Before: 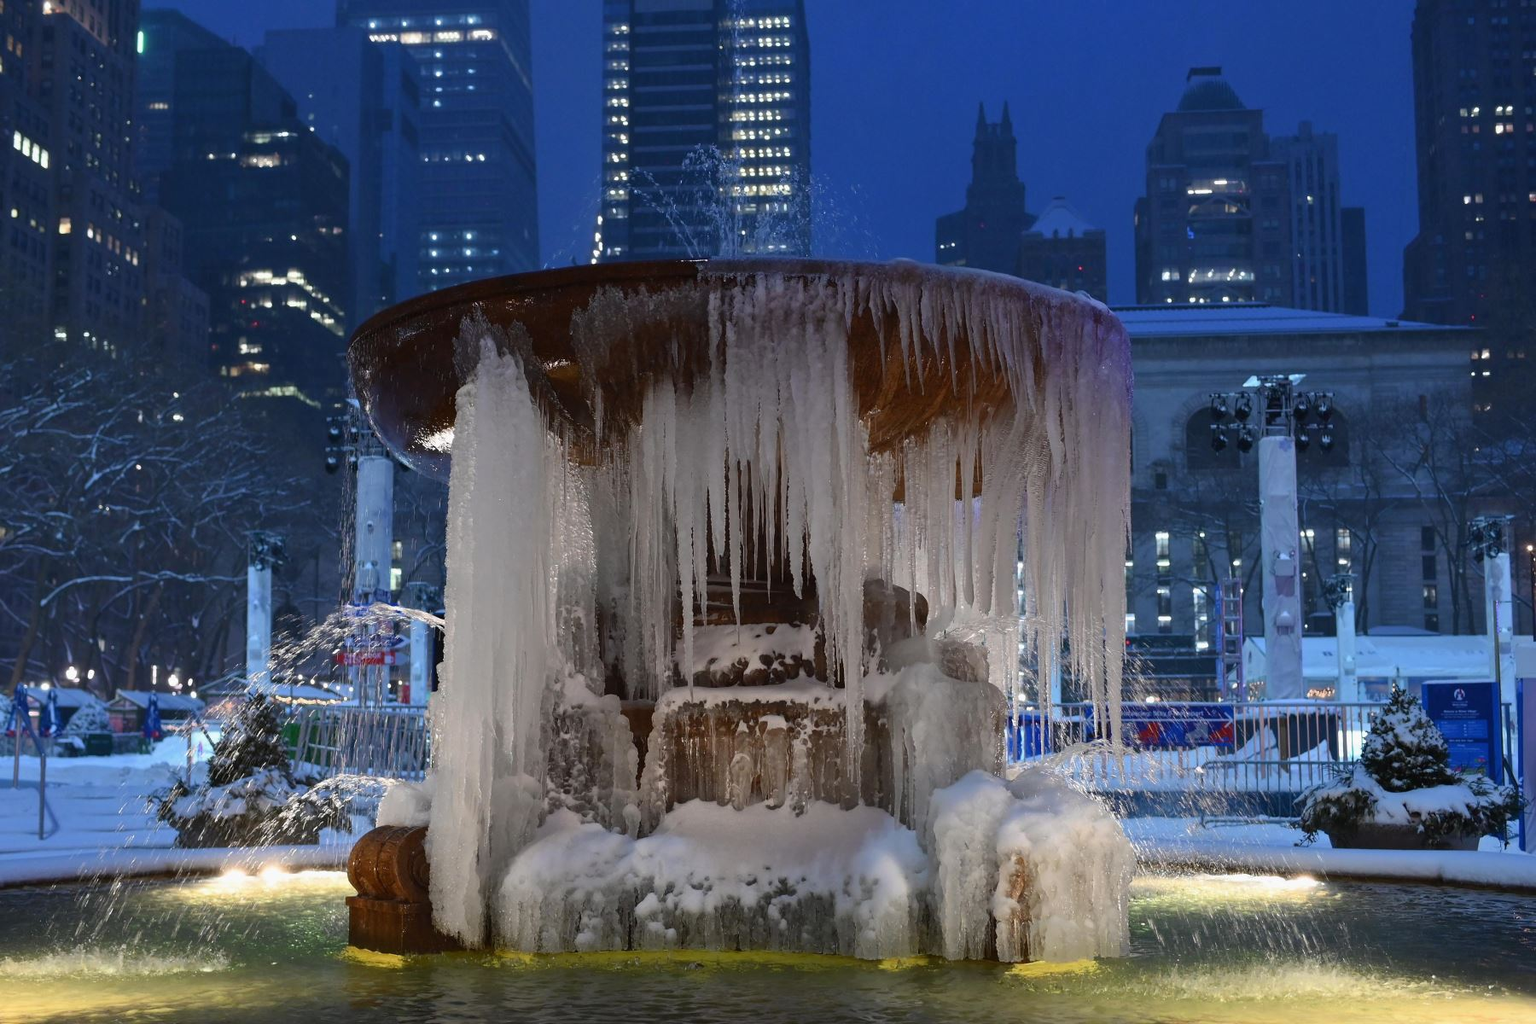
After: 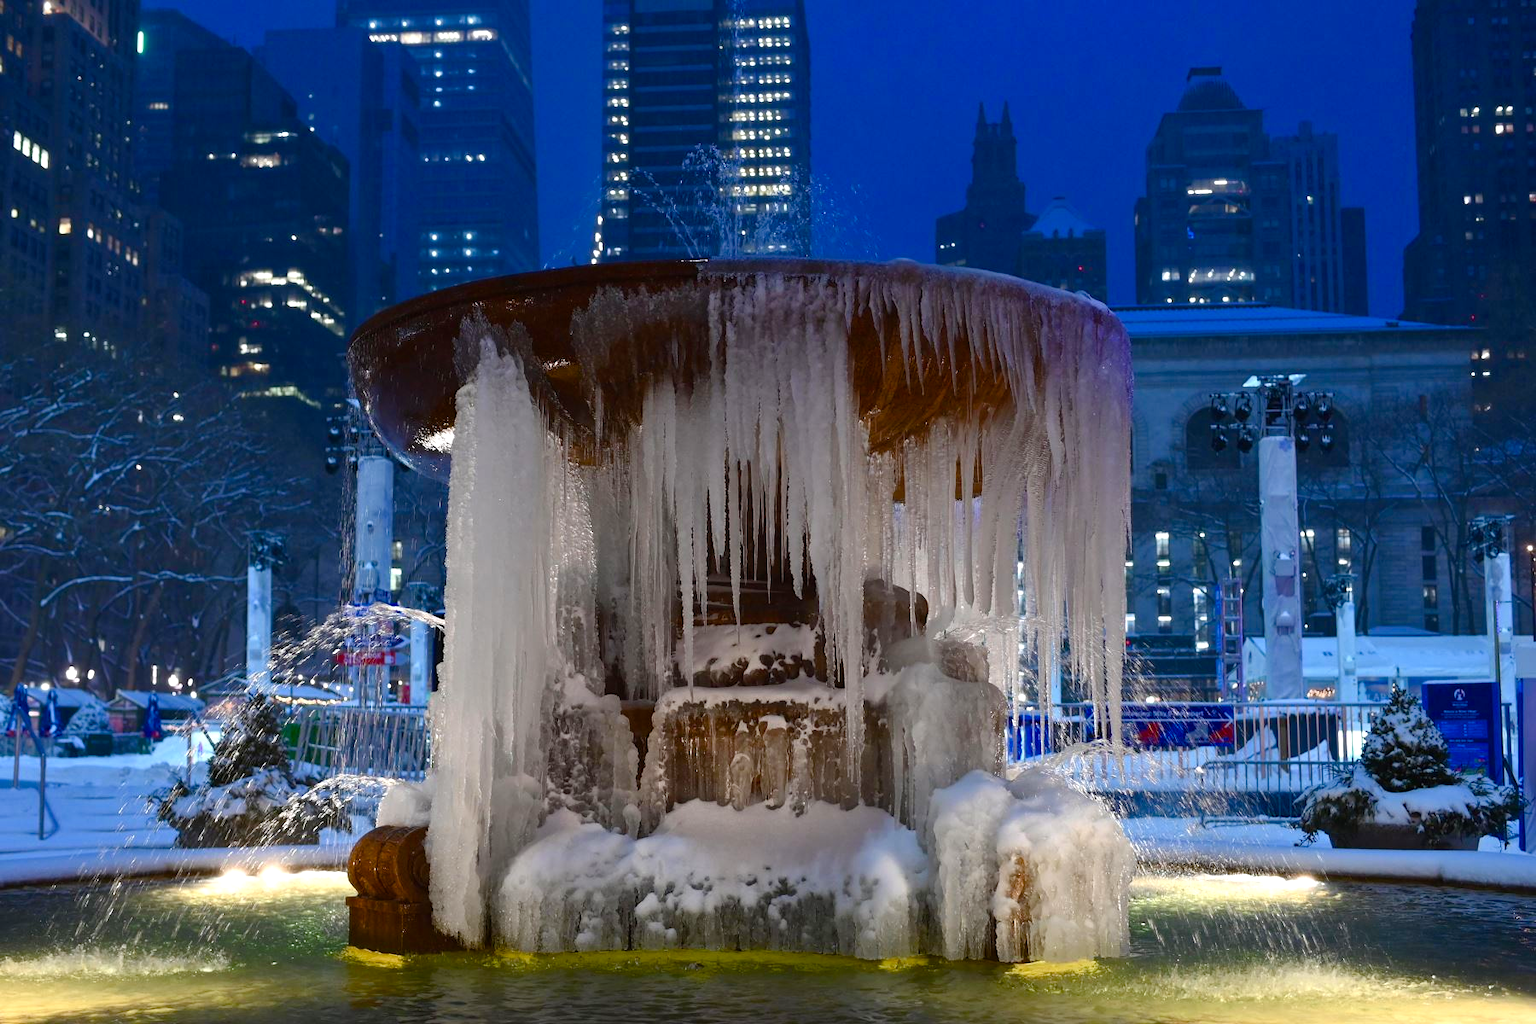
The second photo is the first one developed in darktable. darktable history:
color balance rgb: highlights gain › luminance 14.776%, global offset › hue 172.41°, linear chroma grading › shadows 15.347%, perceptual saturation grading › global saturation 20%, perceptual saturation grading › highlights -25.47%, perceptual saturation grading › shadows 25.791%, contrast 4.941%
